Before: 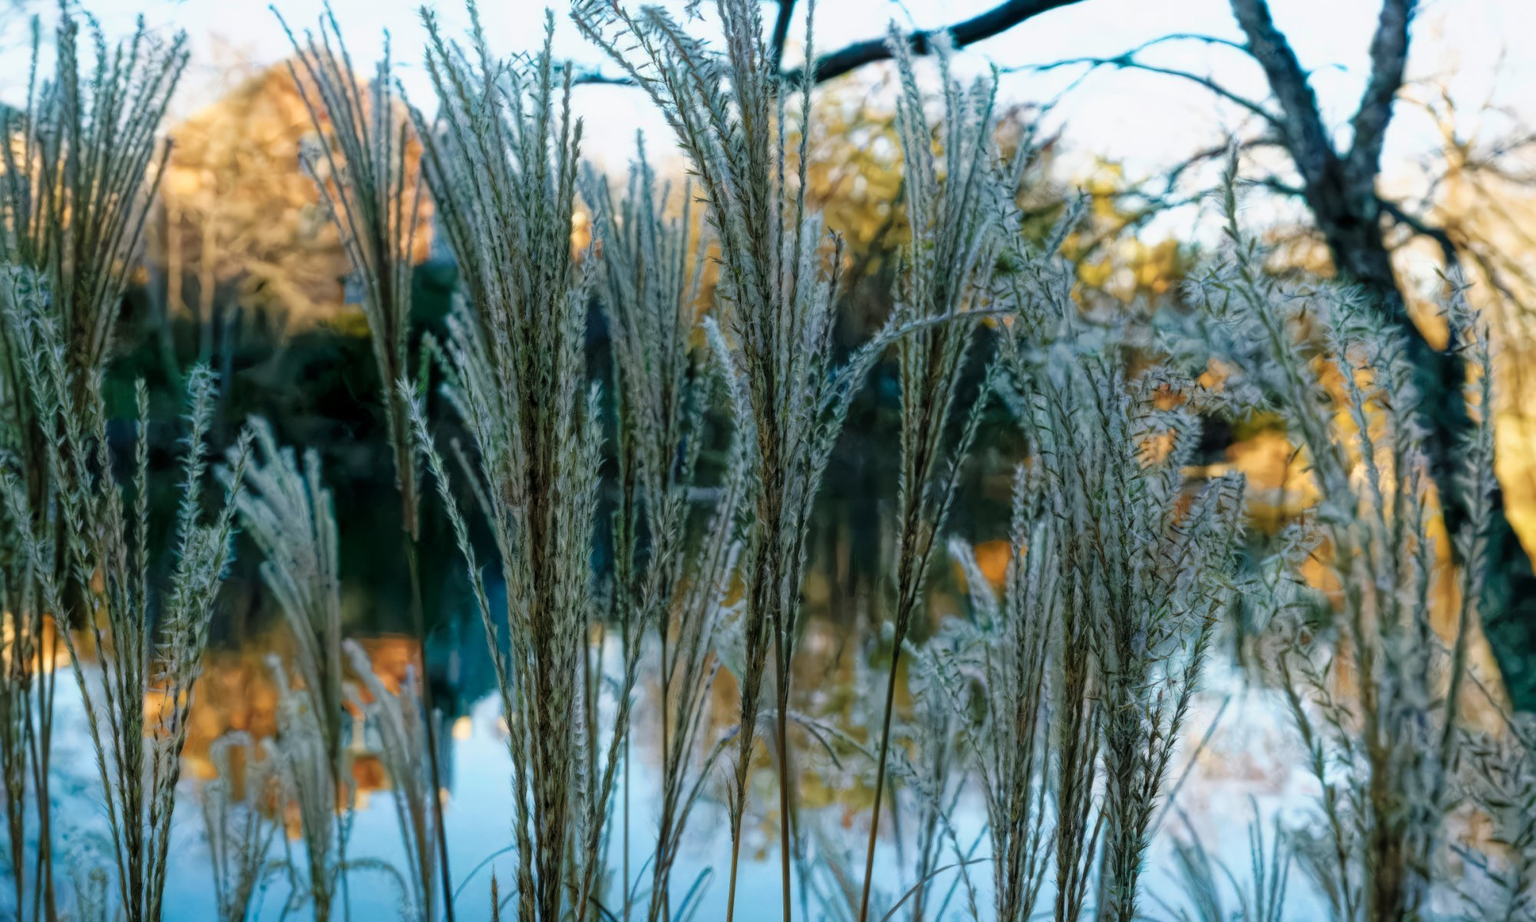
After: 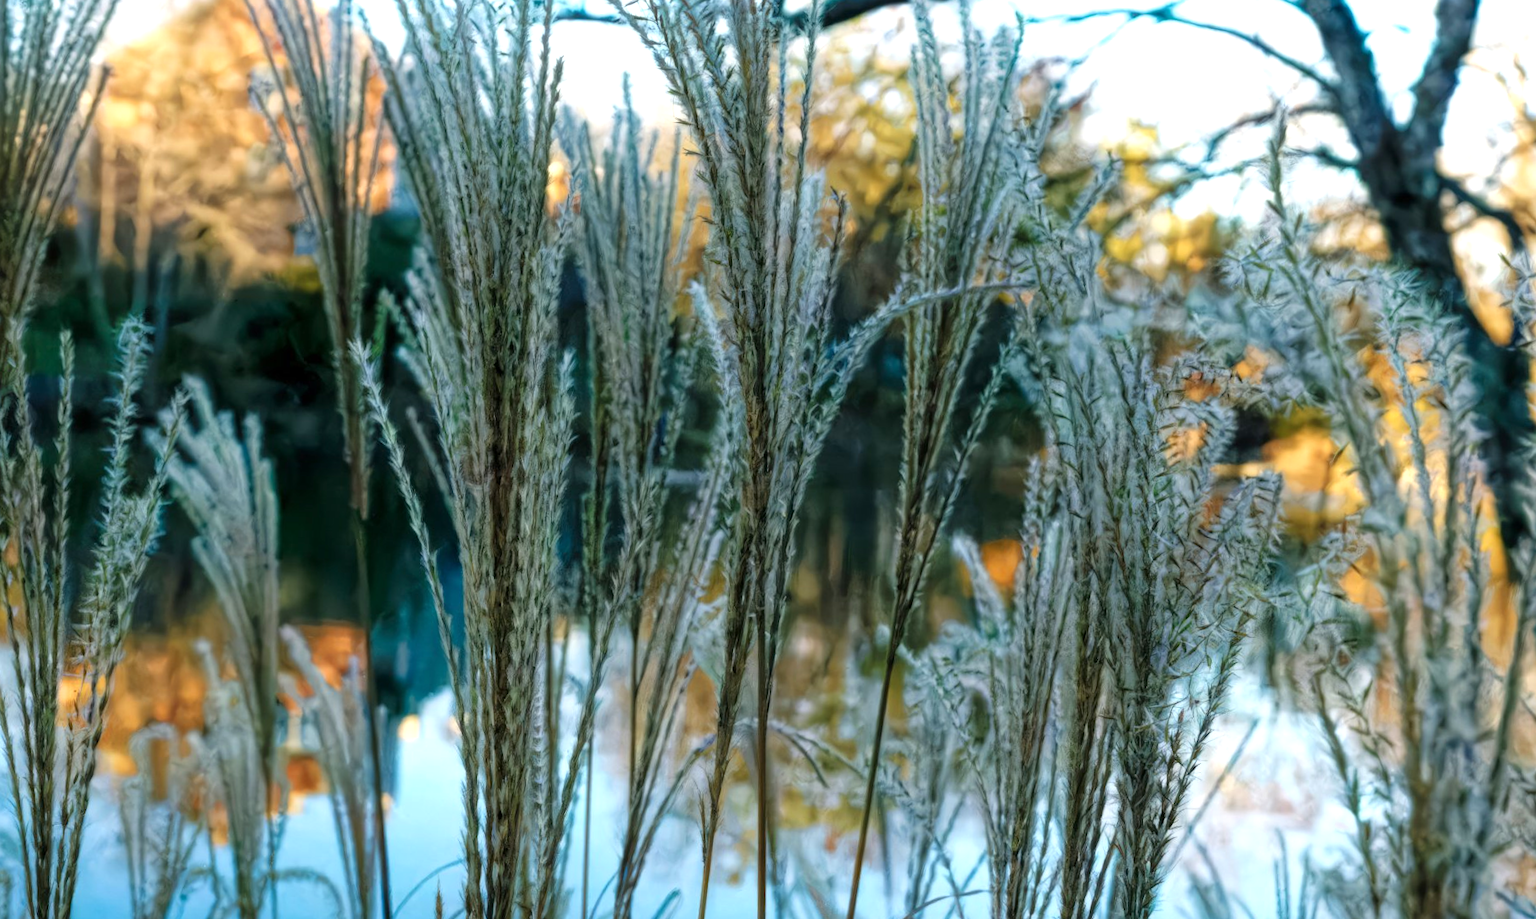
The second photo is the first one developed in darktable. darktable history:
exposure: exposure 0.432 EV, compensate highlight preservation false
crop and rotate: angle -1.83°, left 3.139%, top 4.23%, right 1.598%, bottom 0.685%
